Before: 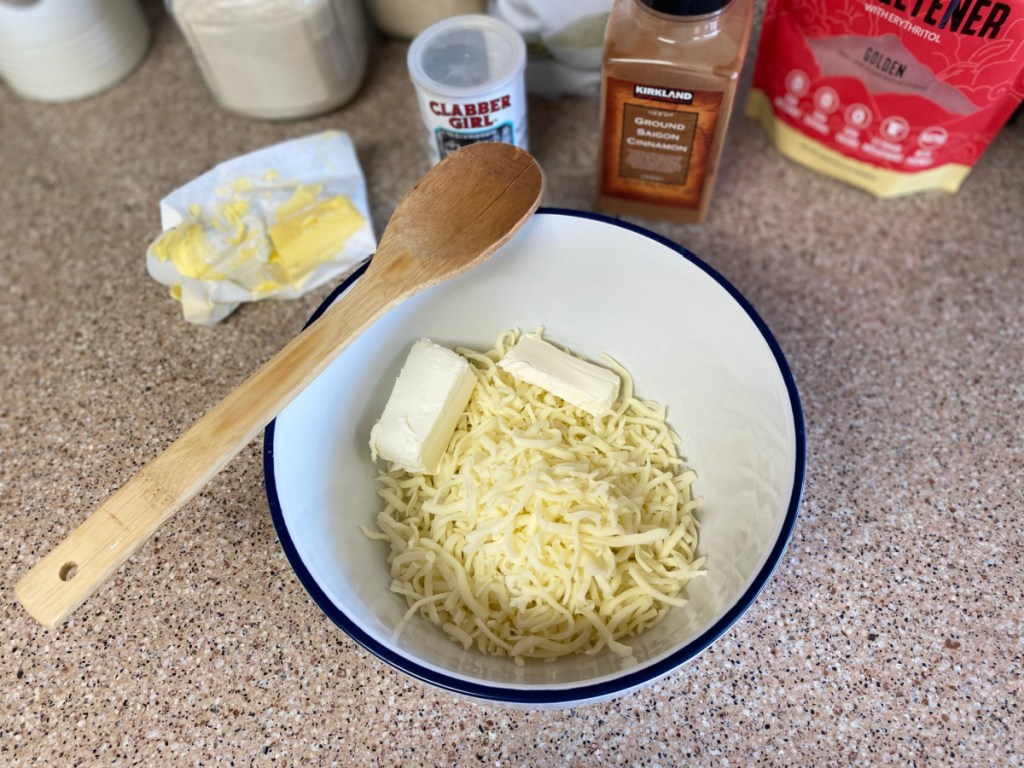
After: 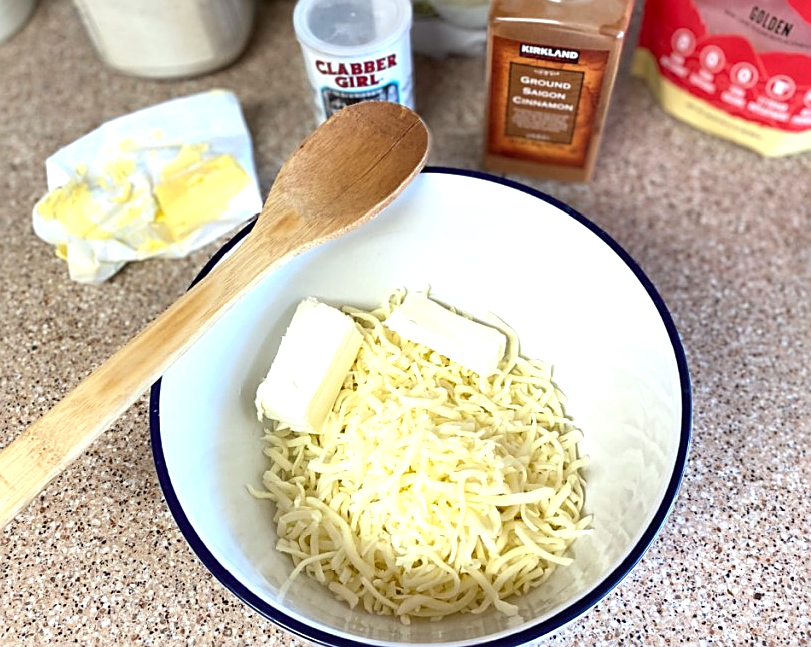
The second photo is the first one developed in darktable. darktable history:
crop: left 11.225%, top 5.381%, right 9.565%, bottom 10.314%
sharpen: amount 0.575
exposure: exposure 0.661 EV, compensate highlight preservation false
color correction: highlights a* -2.73, highlights b* -2.09, shadows a* 2.41, shadows b* 2.73
